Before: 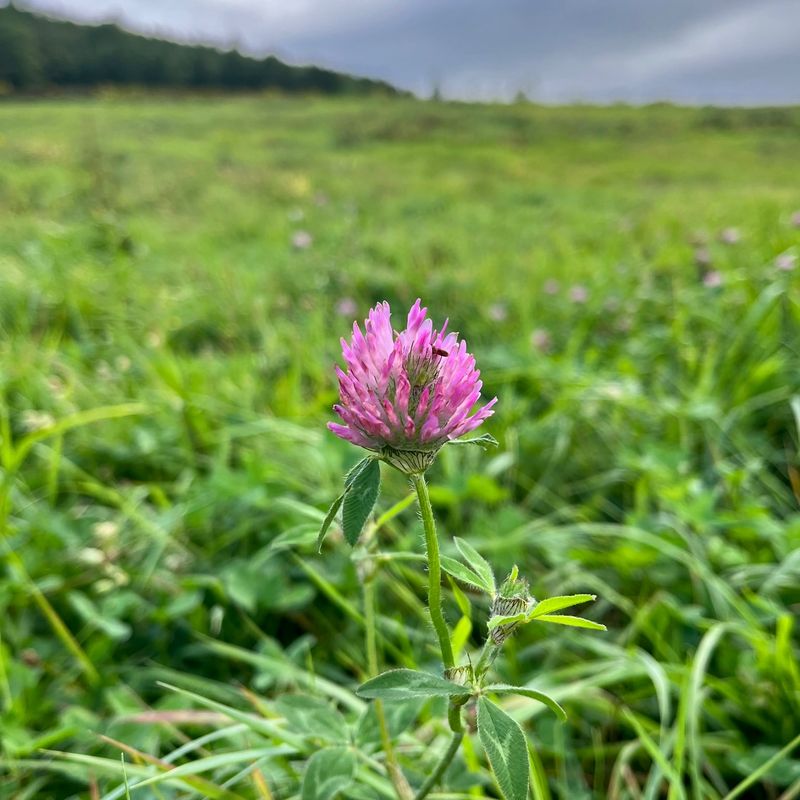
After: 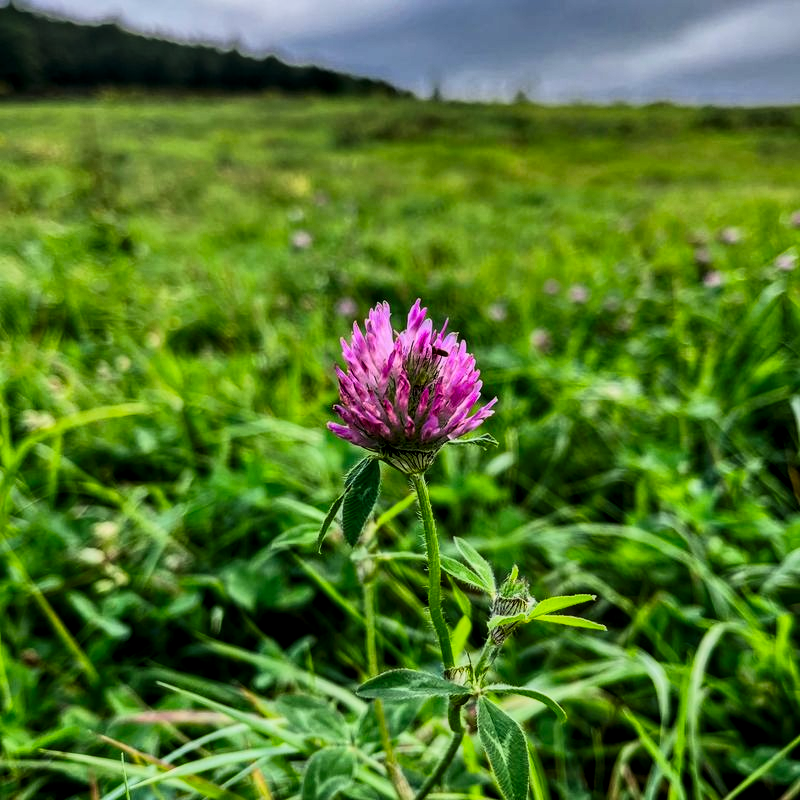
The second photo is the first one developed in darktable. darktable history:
contrast brightness saturation: brightness -0.218, saturation 0.077
tone curve: curves: ch0 [(0, 0) (0.037, 0.011) (0.135, 0.093) (0.266, 0.281) (0.461, 0.555) (0.581, 0.716) (0.675, 0.793) (0.767, 0.849) (0.91, 0.924) (1, 0.979)]; ch1 [(0, 0) (0.292, 0.278) (0.419, 0.423) (0.493, 0.492) (0.506, 0.5) (0.534, 0.529) (0.562, 0.562) (0.641, 0.663) (0.754, 0.76) (1, 1)]; ch2 [(0, 0) (0.294, 0.3) (0.361, 0.372) (0.429, 0.445) (0.478, 0.486) (0.502, 0.498) (0.518, 0.522) (0.531, 0.549) (0.561, 0.579) (0.64, 0.645) (0.7, 0.7) (0.861, 0.808) (1, 0.951)], color space Lab, linked channels, preserve colors none
exposure: exposure -0.333 EV, compensate highlight preservation false
local contrast: detail 130%
